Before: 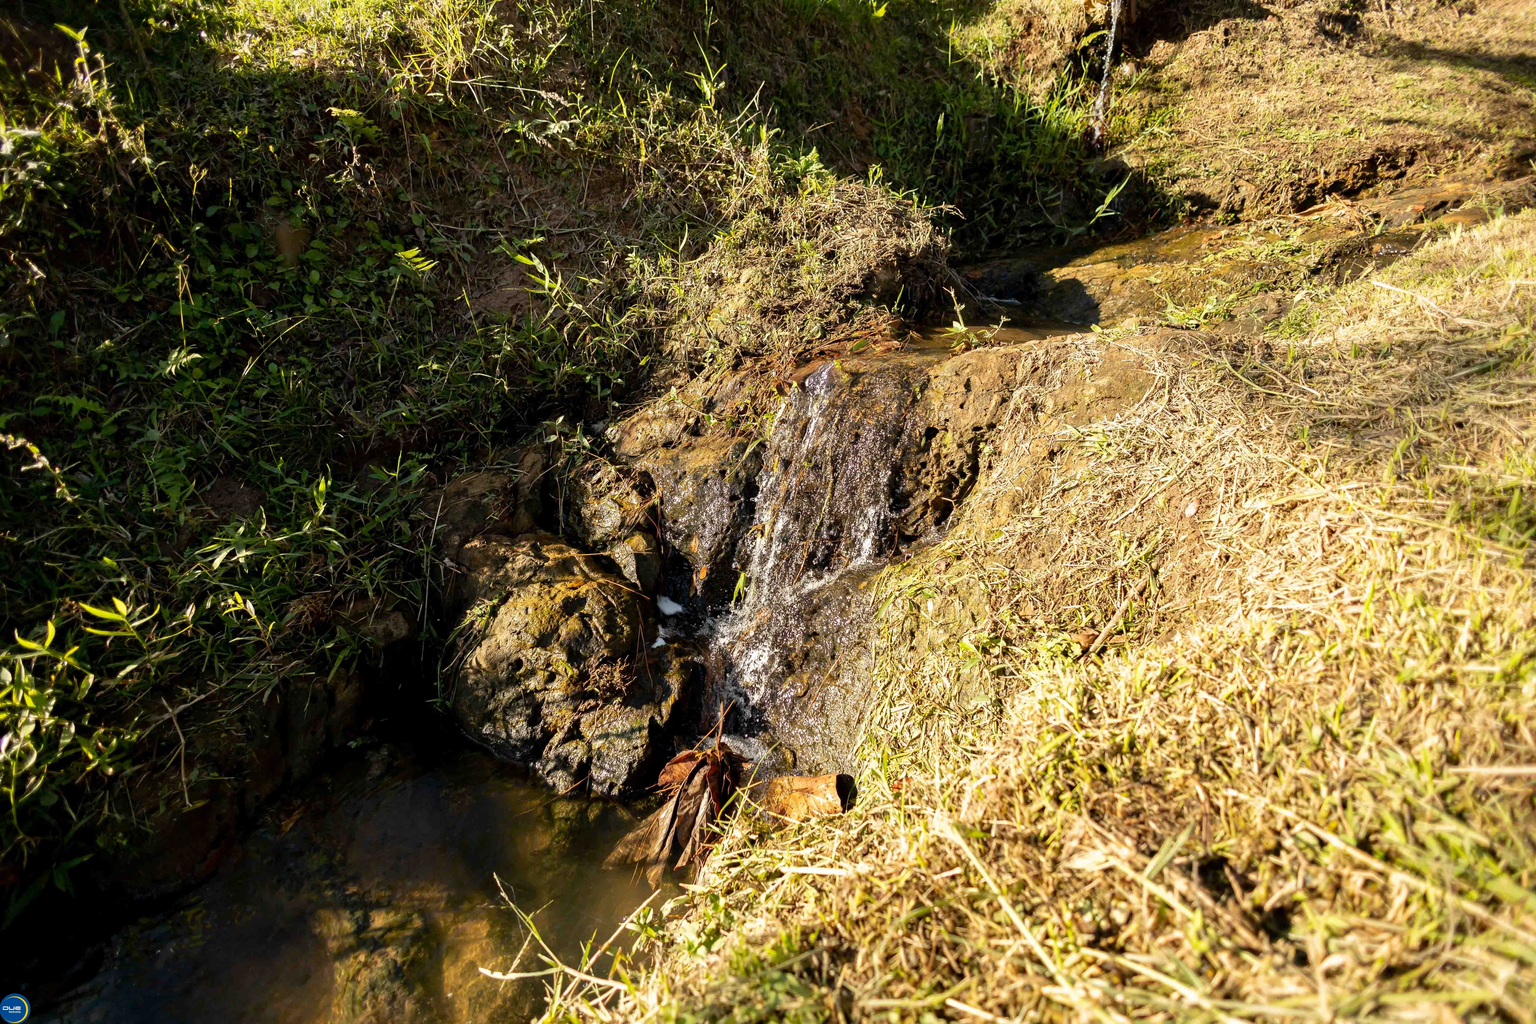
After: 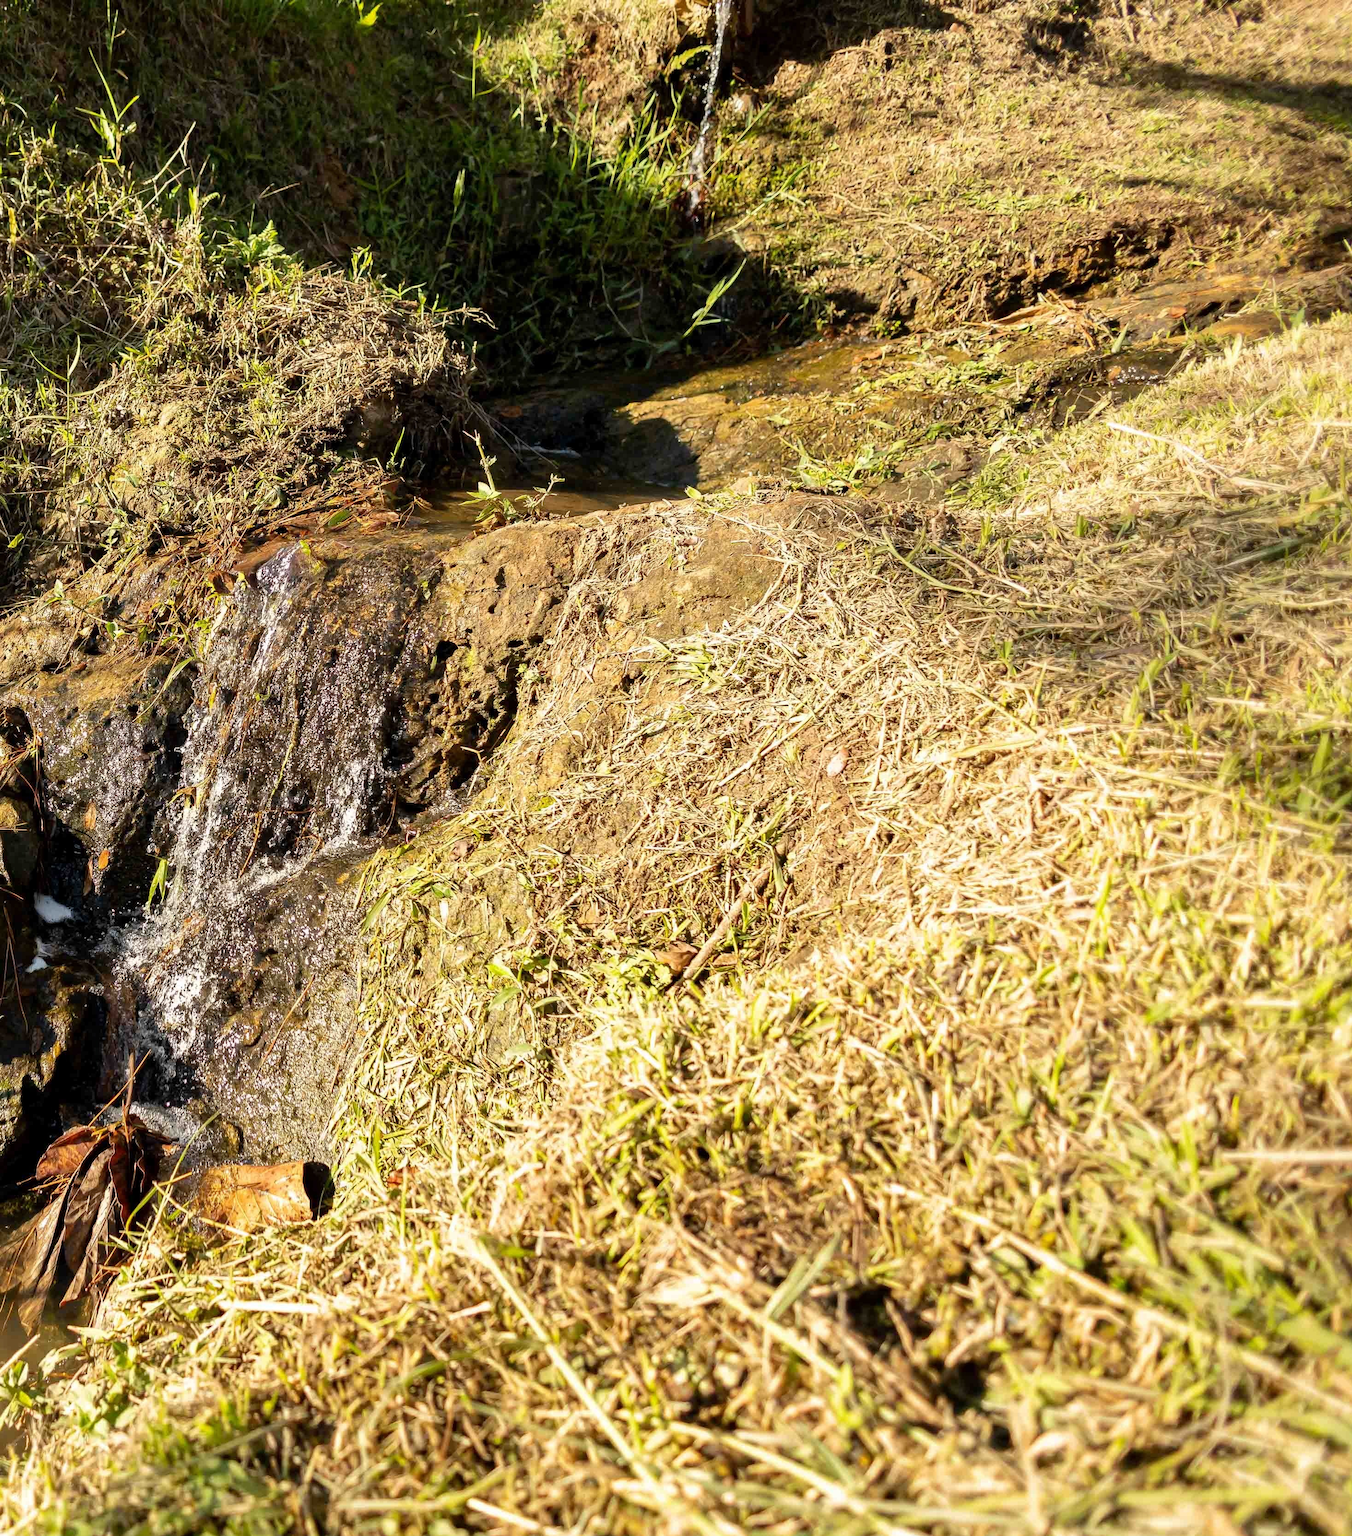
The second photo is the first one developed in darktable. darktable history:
crop: left 41.304%
